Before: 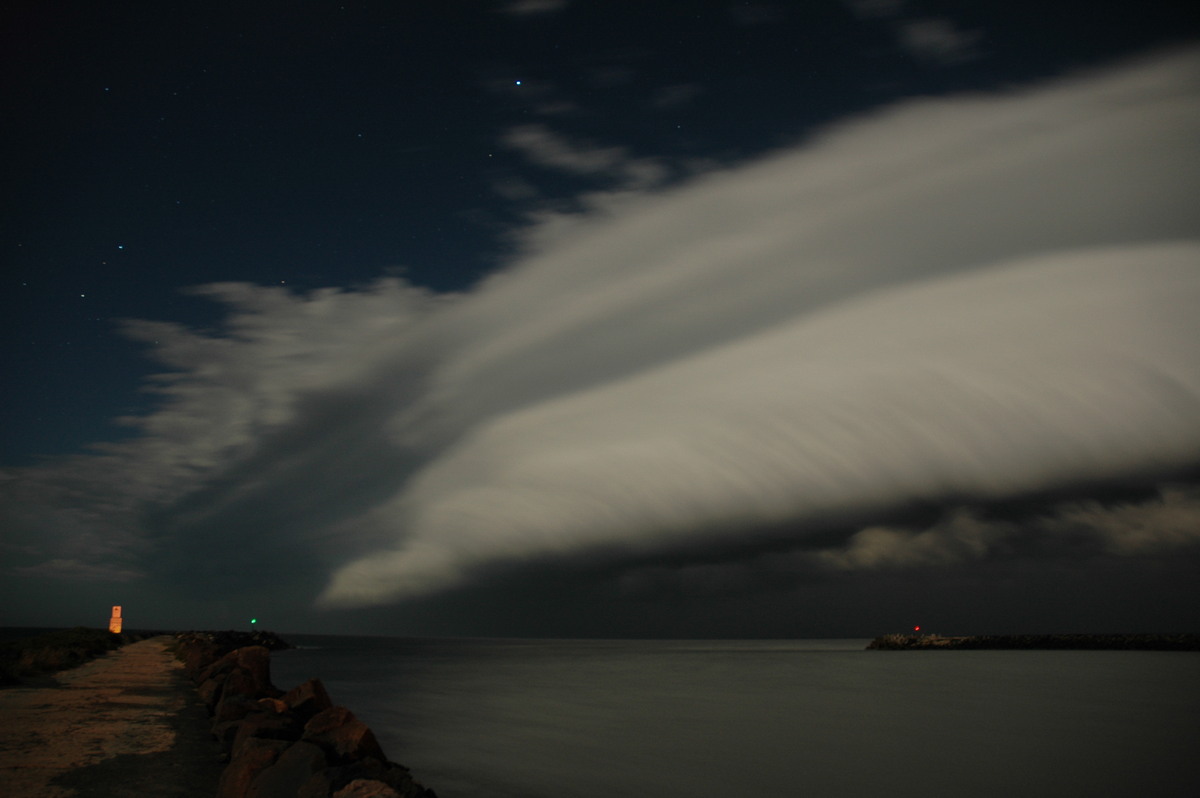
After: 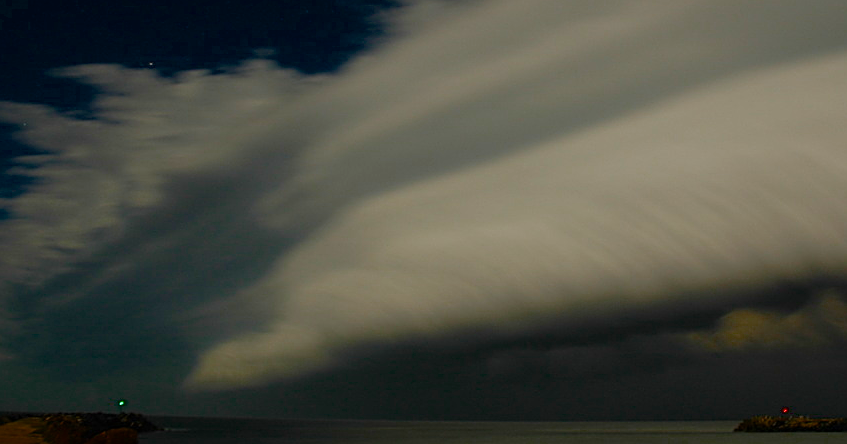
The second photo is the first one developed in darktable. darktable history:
crop: left 11.073%, top 27.369%, right 18.267%, bottom 16.978%
sharpen: on, module defaults
color balance rgb: perceptual saturation grading › global saturation 35.088%, perceptual saturation grading › highlights -25.853%, perceptual saturation grading › shadows 50.032%, saturation formula JzAzBz (2021)
